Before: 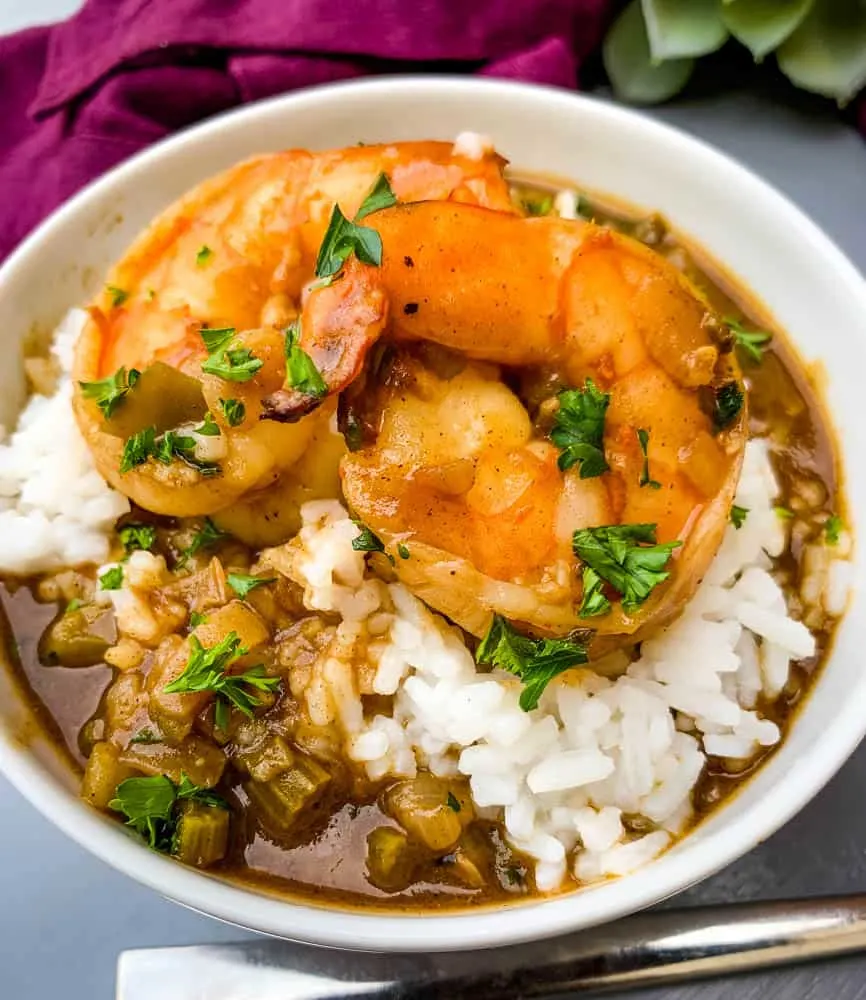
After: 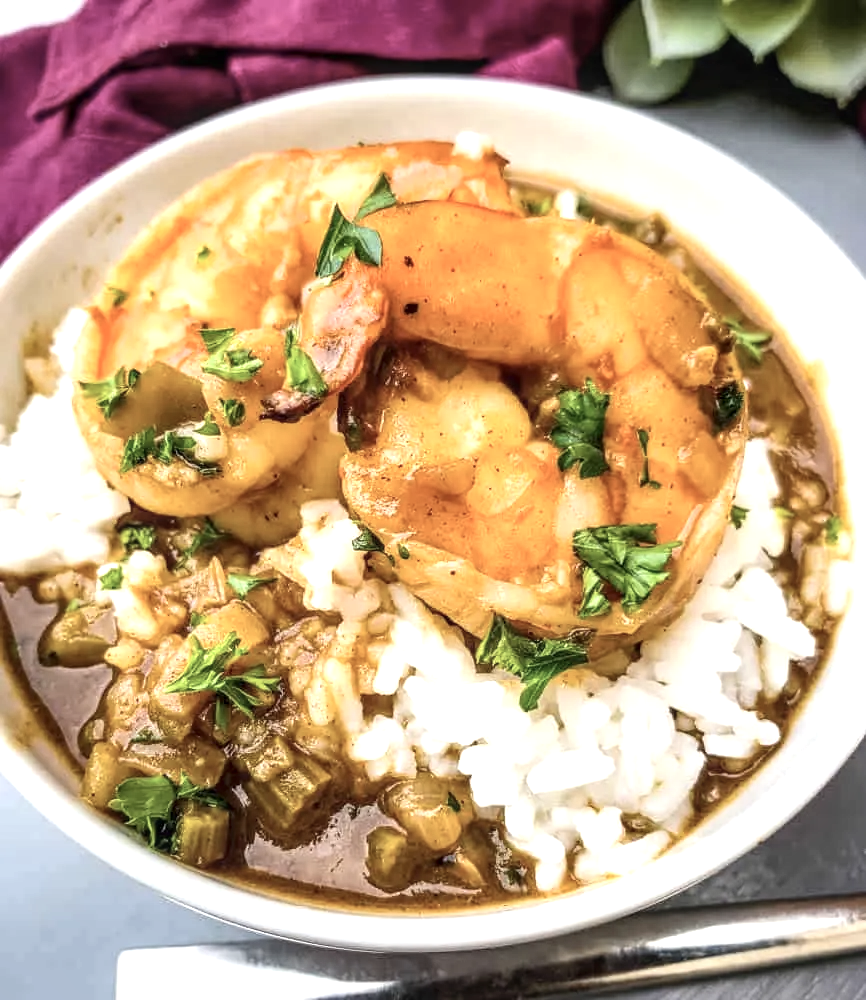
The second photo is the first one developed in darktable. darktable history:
contrast brightness saturation: contrast 0.105, saturation -0.303
exposure: exposure 0.668 EV, compensate exposure bias true, compensate highlight preservation false
local contrast: on, module defaults
